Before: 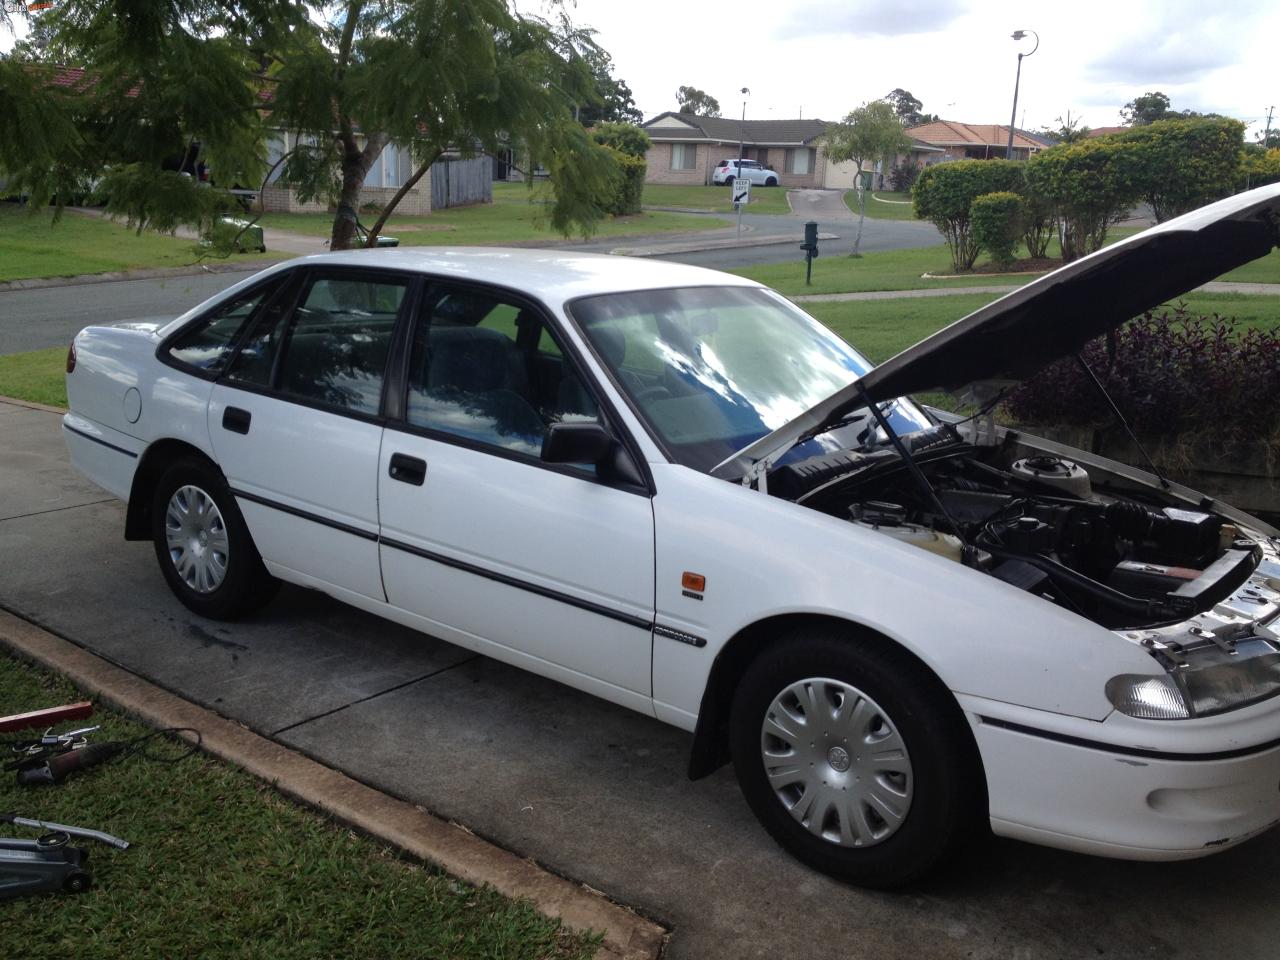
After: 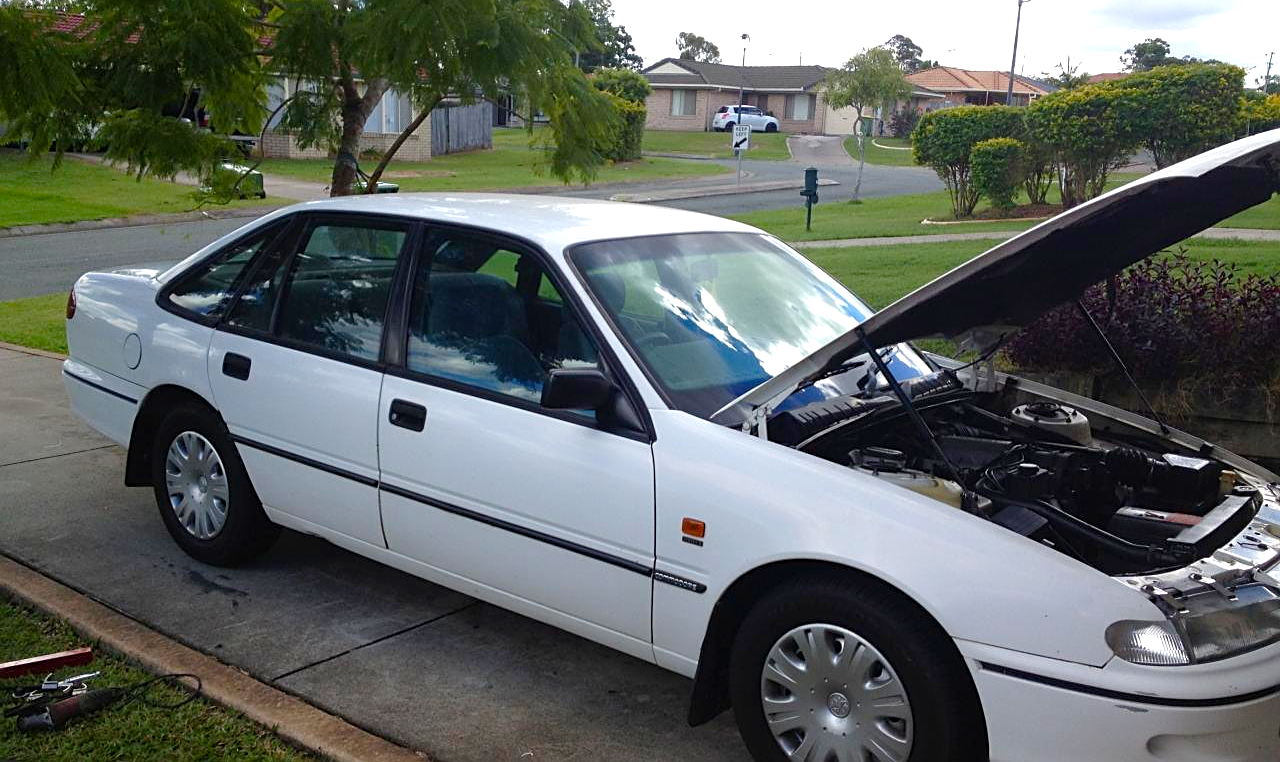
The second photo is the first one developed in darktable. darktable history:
crop and rotate: top 5.667%, bottom 14.937%
color balance rgb: perceptual saturation grading › global saturation 35%, perceptual saturation grading › highlights -30%, perceptual saturation grading › shadows 35%, perceptual brilliance grading › global brilliance 3%, perceptual brilliance grading › highlights -3%, perceptual brilliance grading › shadows 3%
exposure: exposure 0.2 EV, compensate highlight preservation false
sharpen: on, module defaults
